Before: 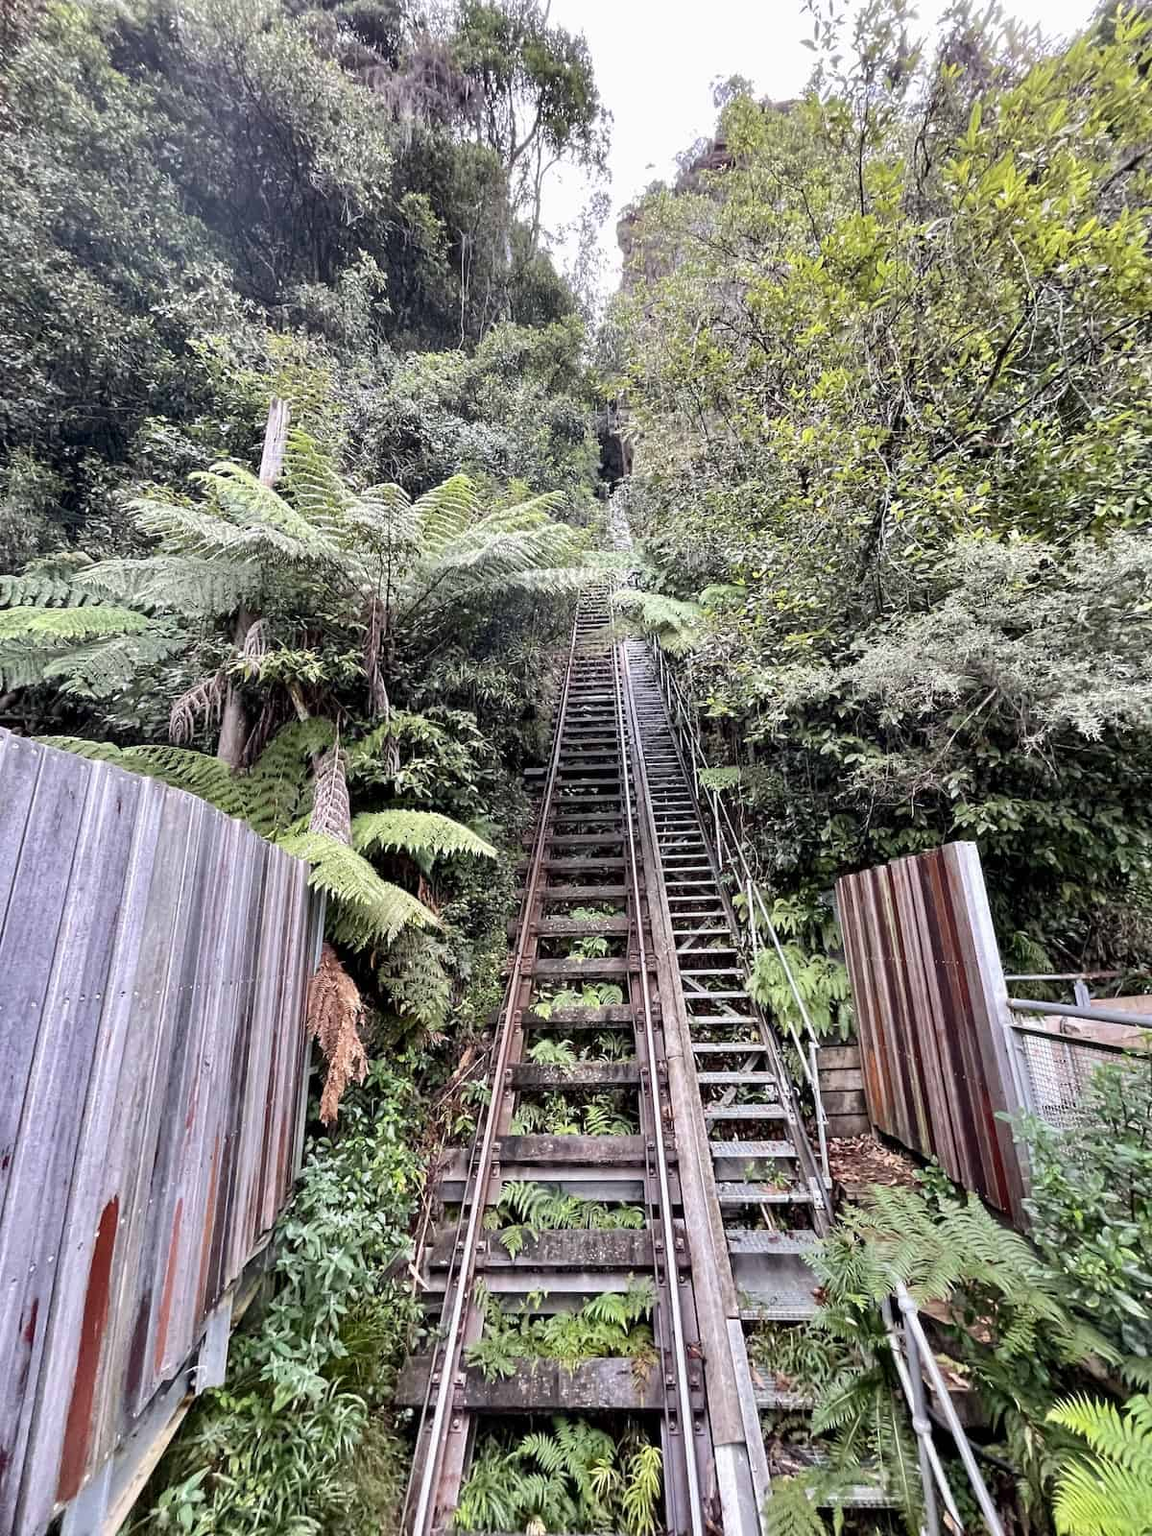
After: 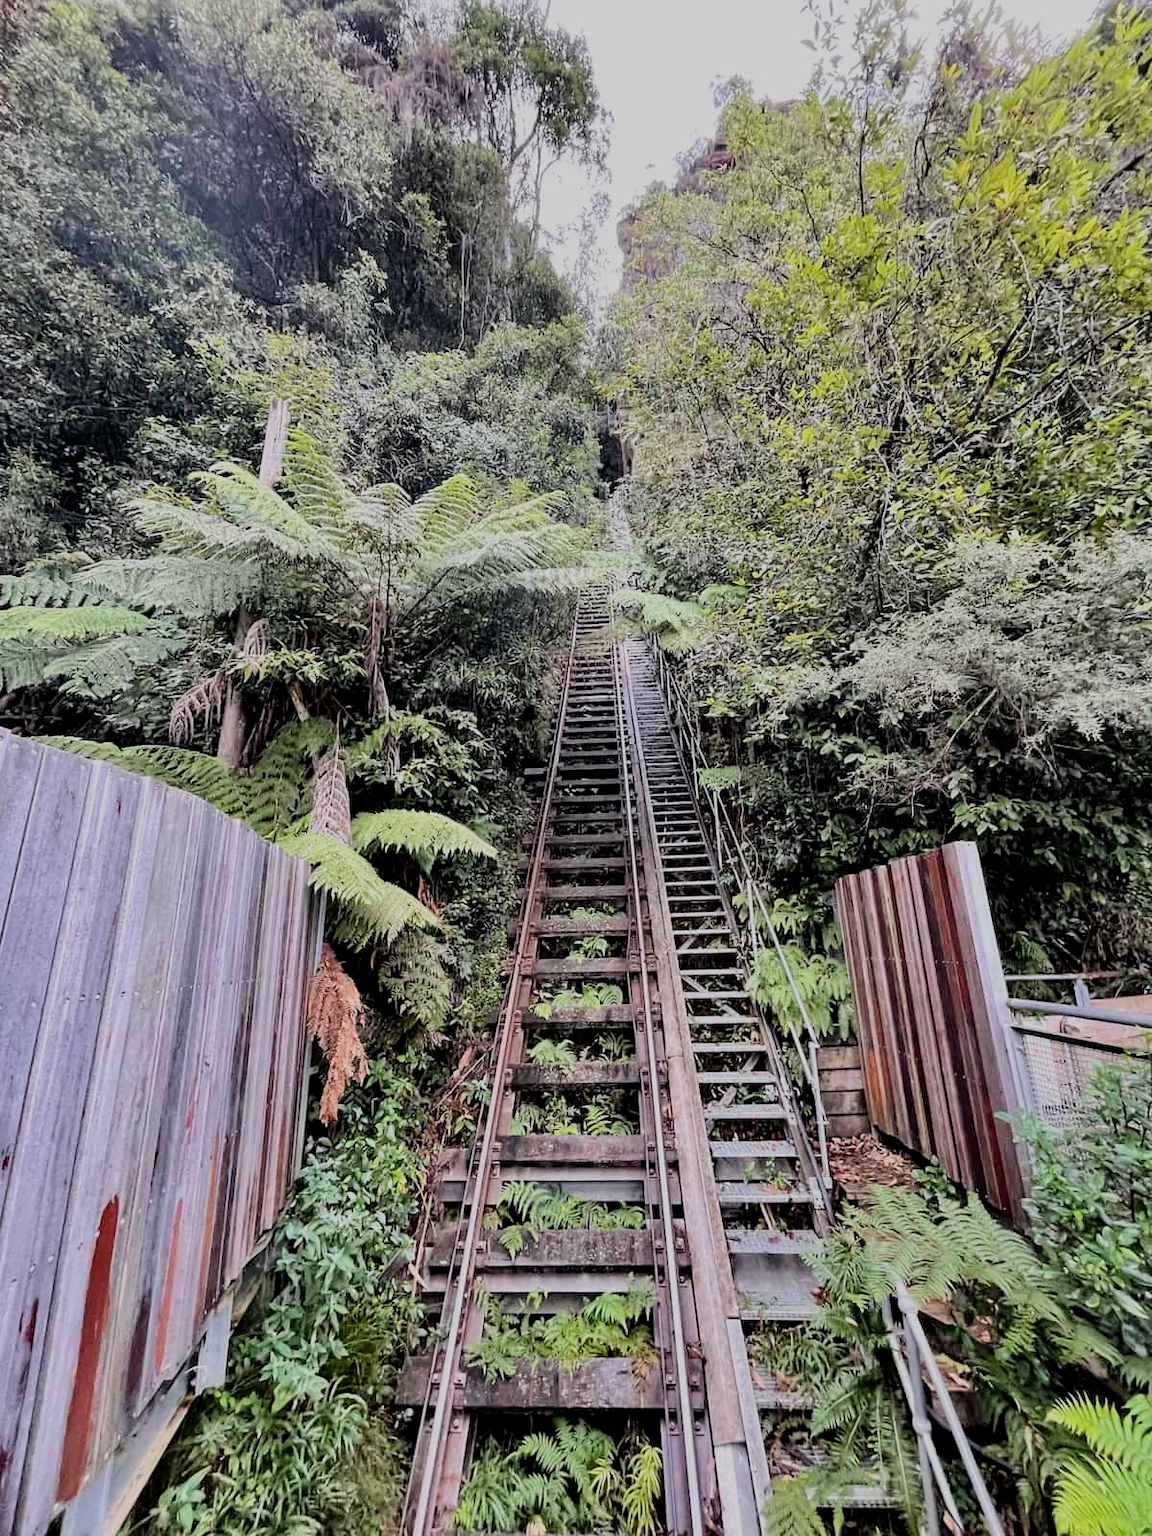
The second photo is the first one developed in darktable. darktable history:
filmic rgb: black relative exposure -7.19 EV, white relative exposure 5.39 EV, hardness 3.02, color science v6 (2022)
